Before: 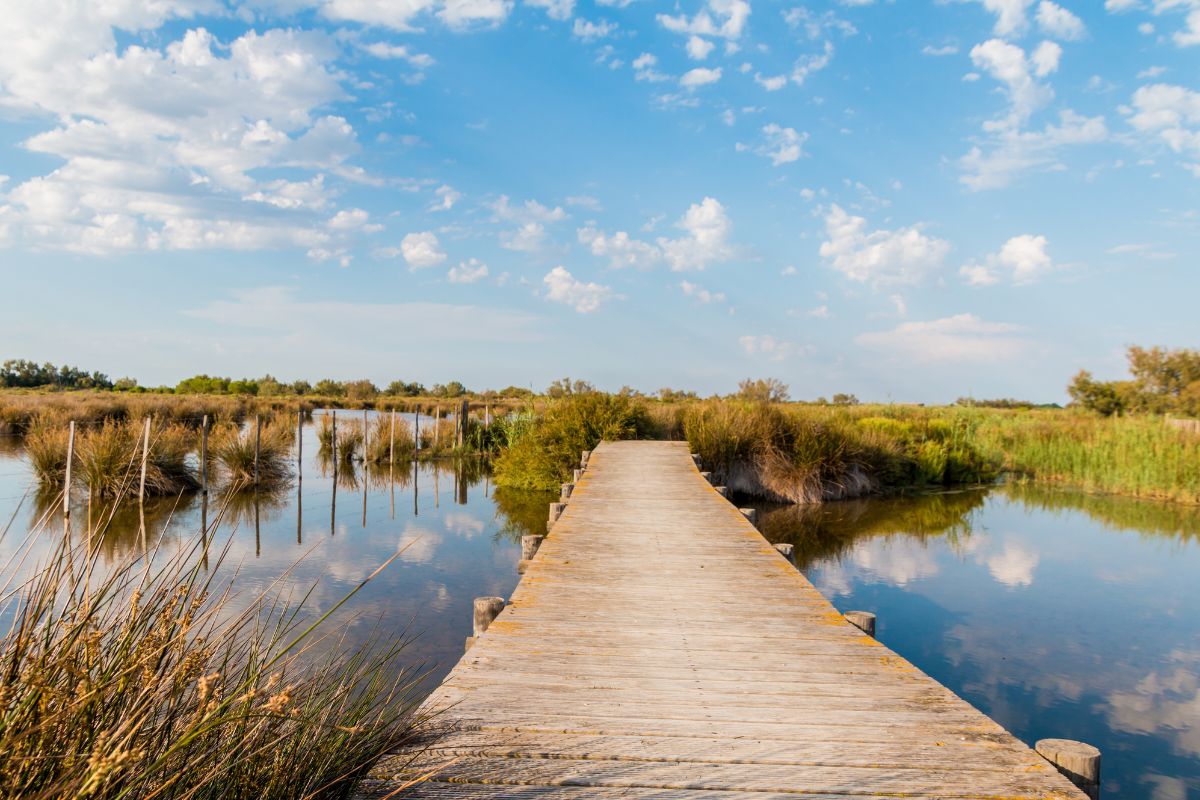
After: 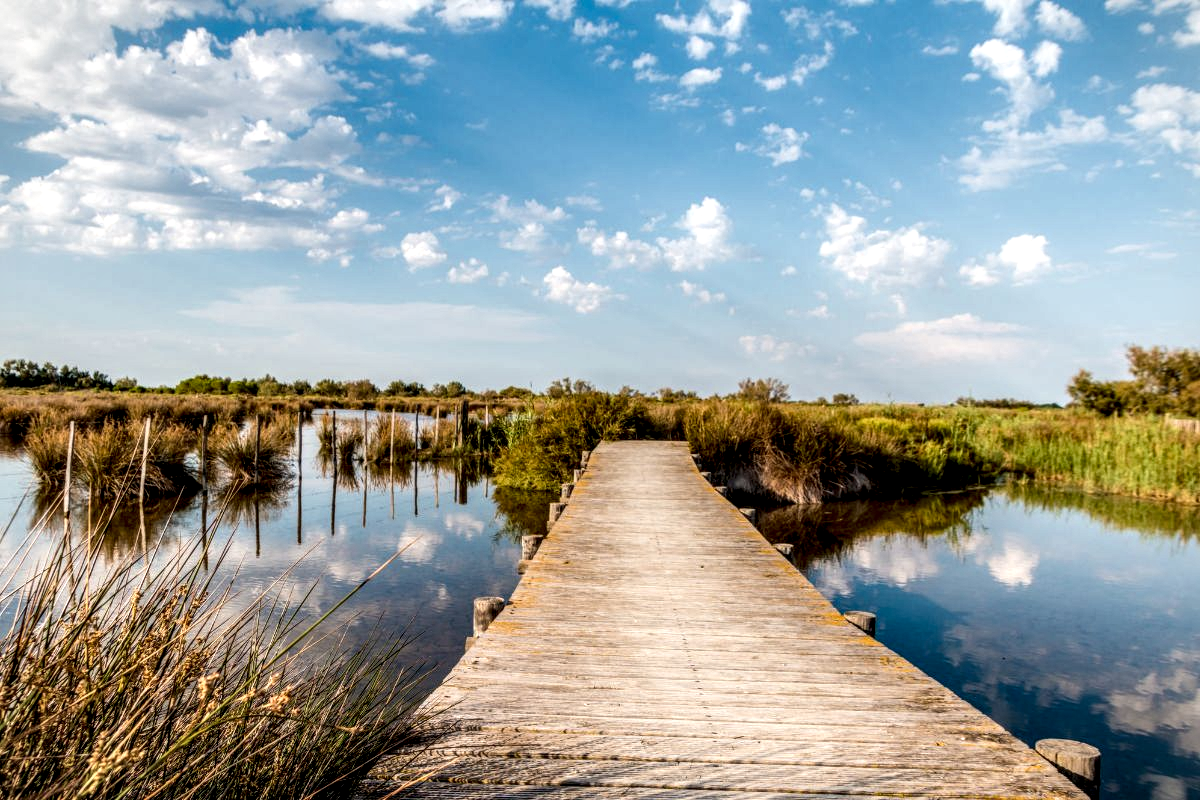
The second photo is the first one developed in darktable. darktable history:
local contrast: highlights 21%, detail 196%
vignetting: fall-off start 97.37%, fall-off radius 79.33%, width/height ratio 1.115
